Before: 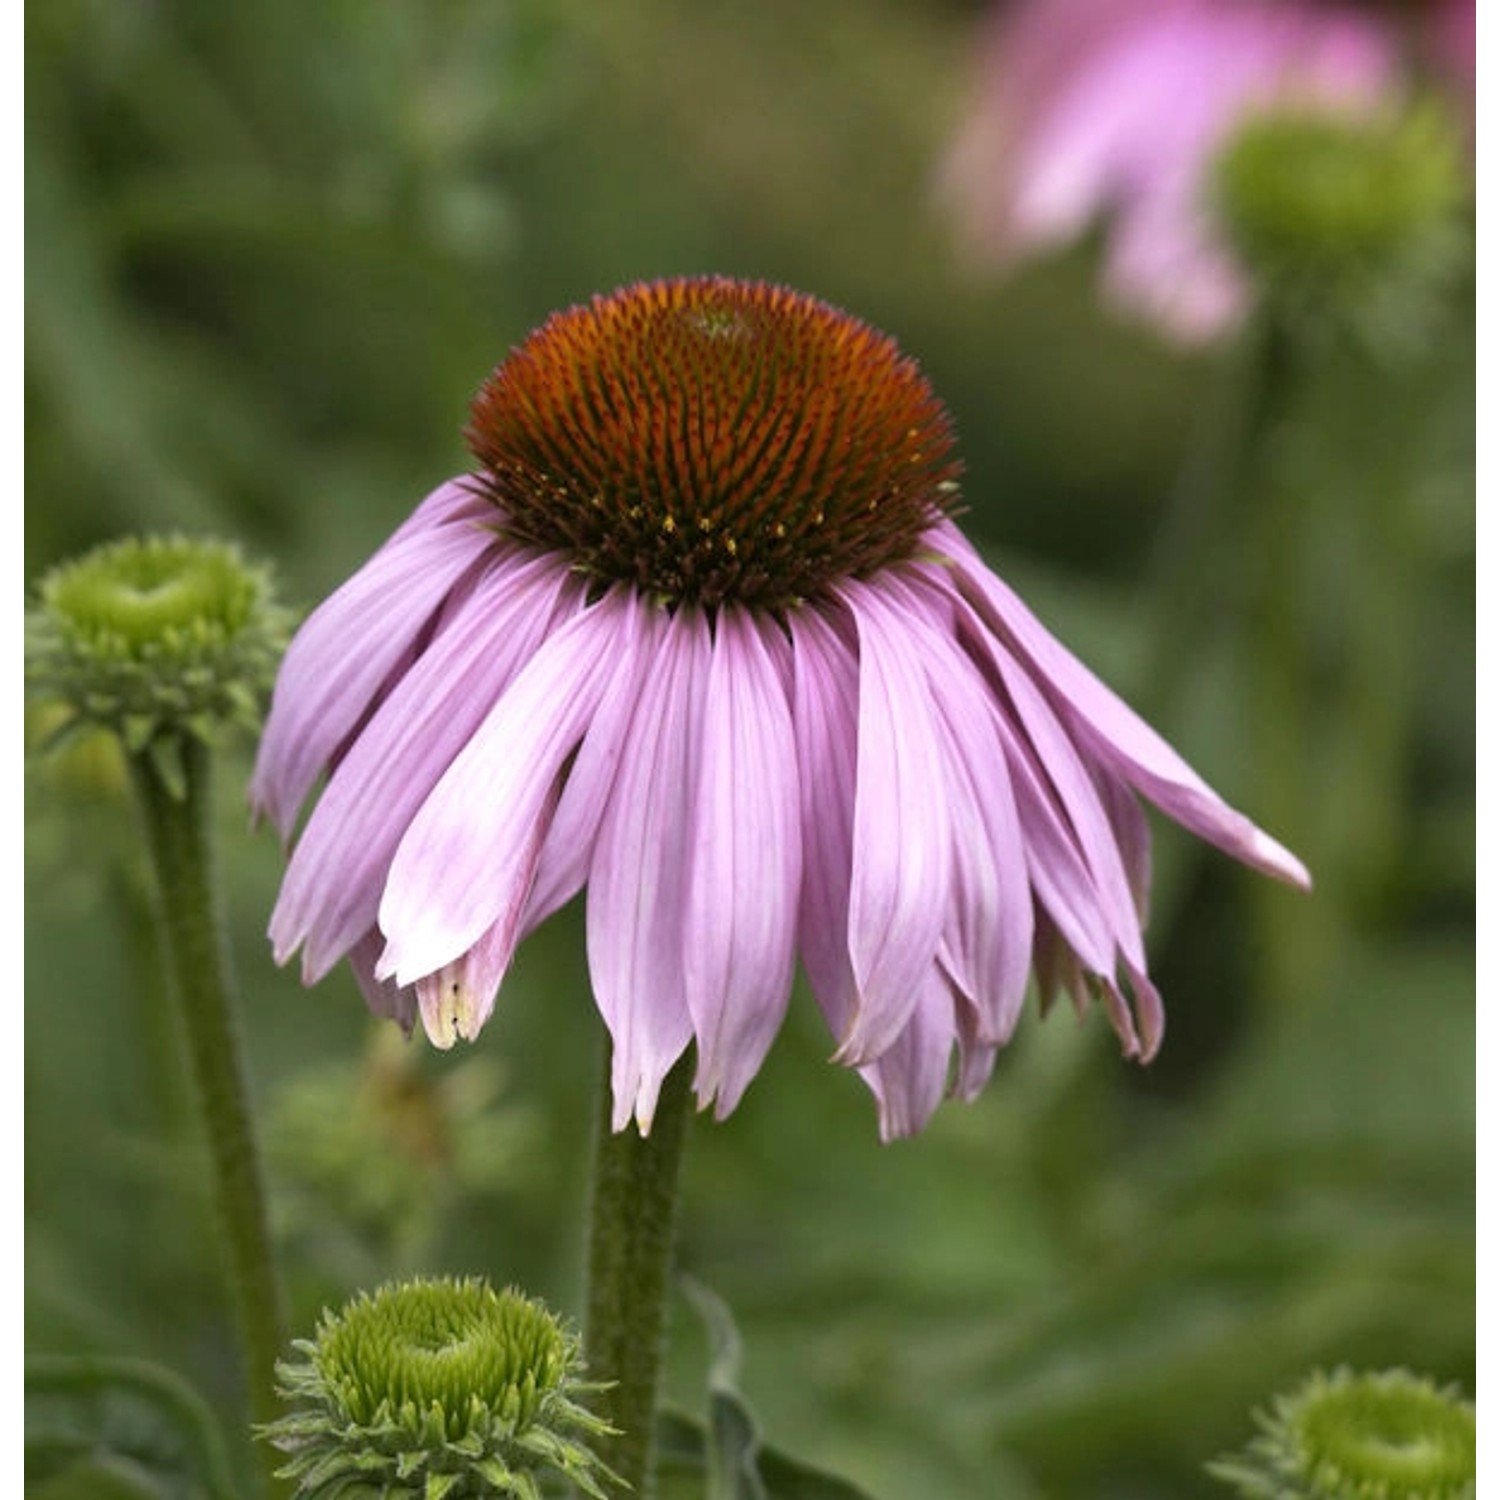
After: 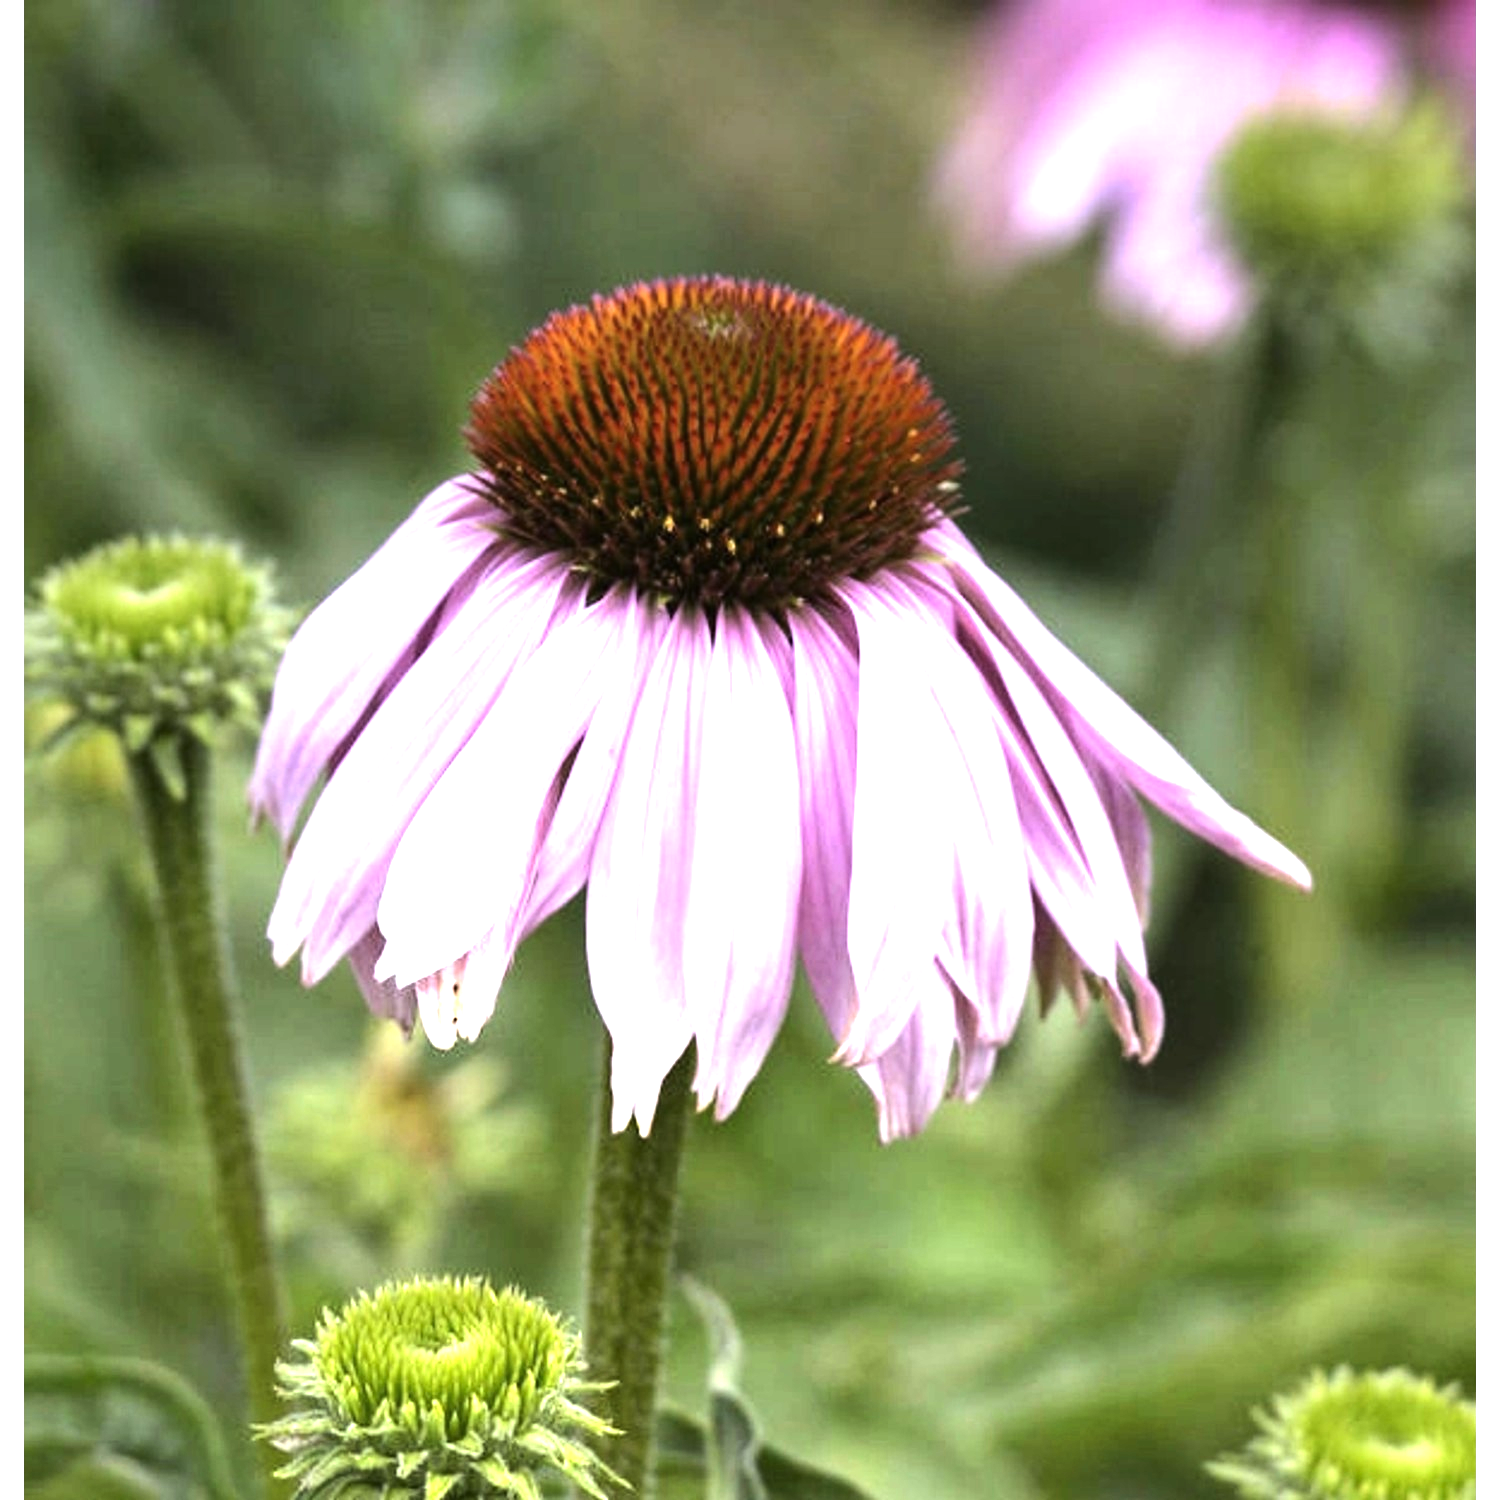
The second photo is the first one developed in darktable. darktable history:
graduated density: hue 238.83°, saturation 50%
exposure: black level correction 0, exposure 1.198 EV, compensate exposure bias true, compensate highlight preservation false
tone equalizer: -8 EV -0.75 EV, -7 EV -0.7 EV, -6 EV -0.6 EV, -5 EV -0.4 EV, -3 EV 0.4 EV, -2 EV 0.6 EV, -1 EV 0.7 EV, +0 EV 0.75 EV, edges refinement/feathering 500, mask exposure compensation -1.57 EV, preserve details no
